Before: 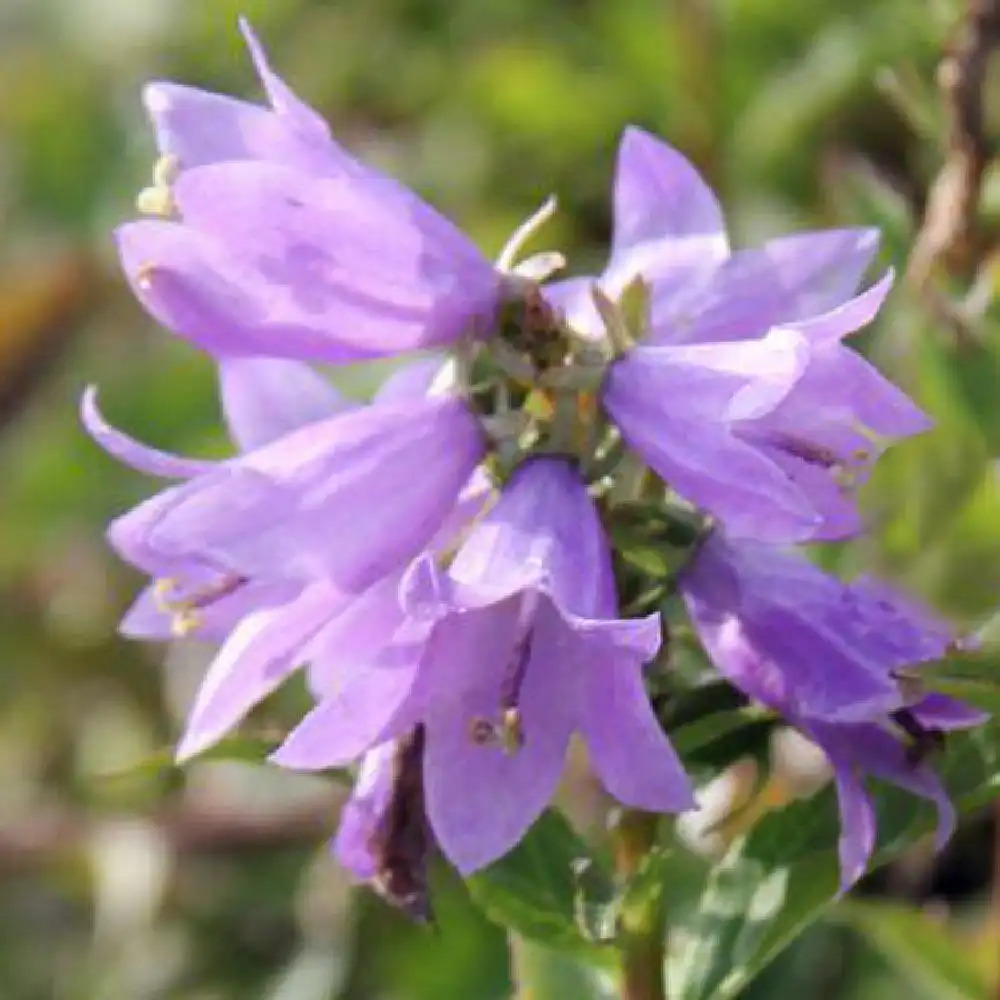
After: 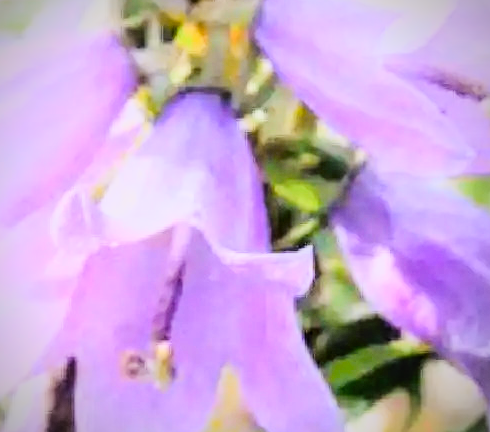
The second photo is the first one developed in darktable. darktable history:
tone curve: curves: ch0 [(0, 0.021) (0.104, 0.093) (0.236, 0.234) (0.456, 0.566) (0.647, 0.78) (0.864, 0.9) (1, 0.932)]; ch1 [(0, 0) (0.353, 0.344) (0.43, 0.401) (0.479, 0.476) (0.502, 0.504) (0.544, 0.534) (0.566, 0.566) (0.612, 0.621) (0.657, 0.679) (1, 1)]; ch2 [(0, 0) (0.34, 0.314) (0.434, 0.43) (0.5, 0.498) (0.528, 0.536) (0.56, 0.576) (0.595, 0.638) (0.644, 0.729) (1, 1)], color space Lab, independent channels, preserve colors none
crop: left 34.862%, top 36.626%, right 14.891%, bottom 19.953%
vignetting: on, module defaults
filmic rgb: black relative exposure -4.79 EV, white relative exposure 4.02 EV, hardness 2.83
exposure: black level correction 0, exposure 1.199 EV, compensate highlight preservation false
local contrast: on, module defaults
